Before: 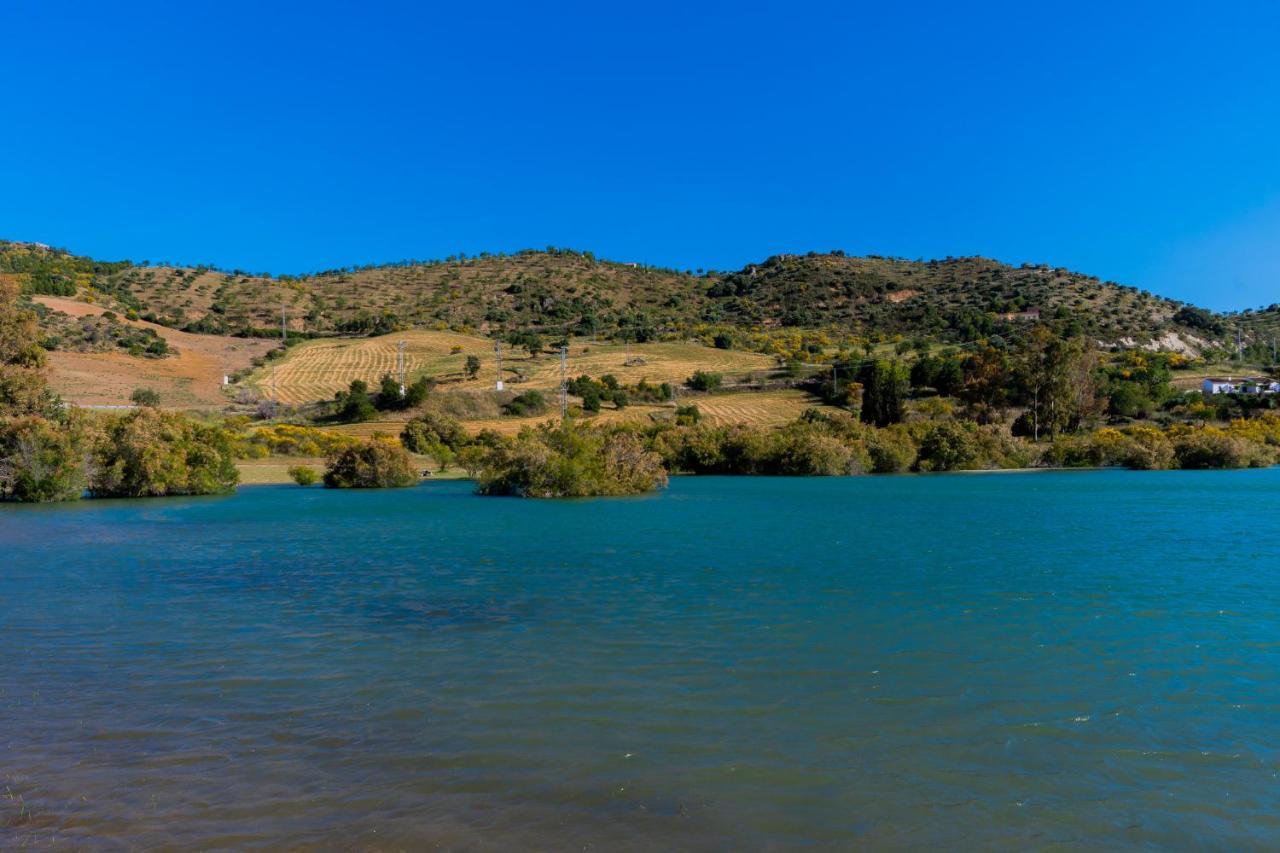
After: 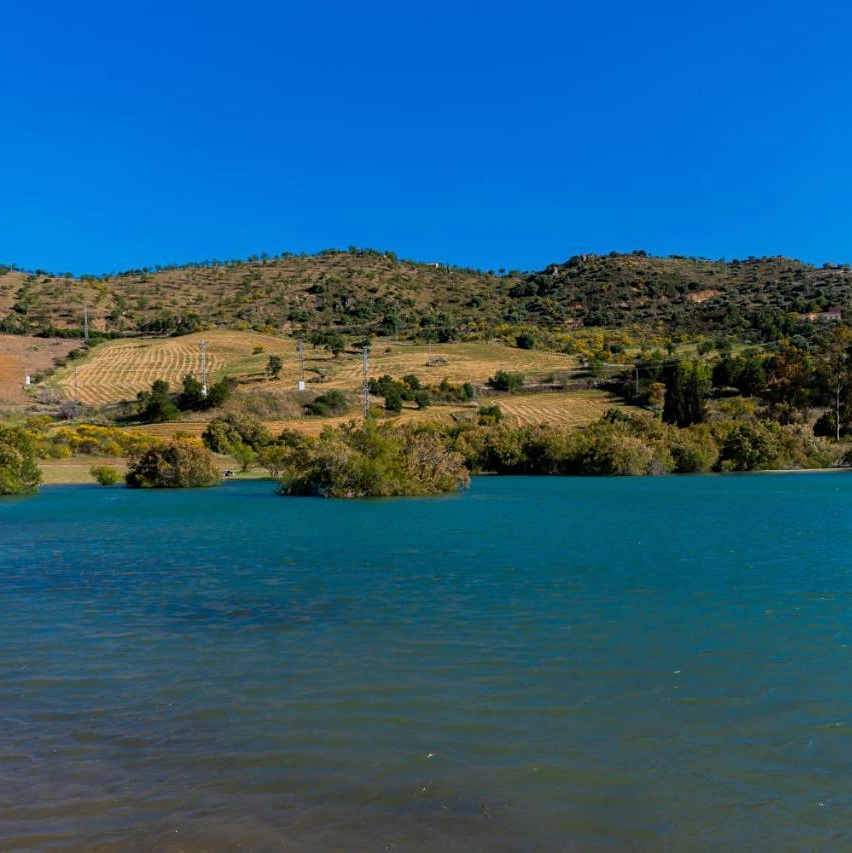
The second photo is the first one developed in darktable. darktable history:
sharpen: amount 0.202
exposure: exposure -0.072 EV, compensate exposure bias true, compensate highlight preservation false
crop and rotate: left 15.489%, right 17.899%
